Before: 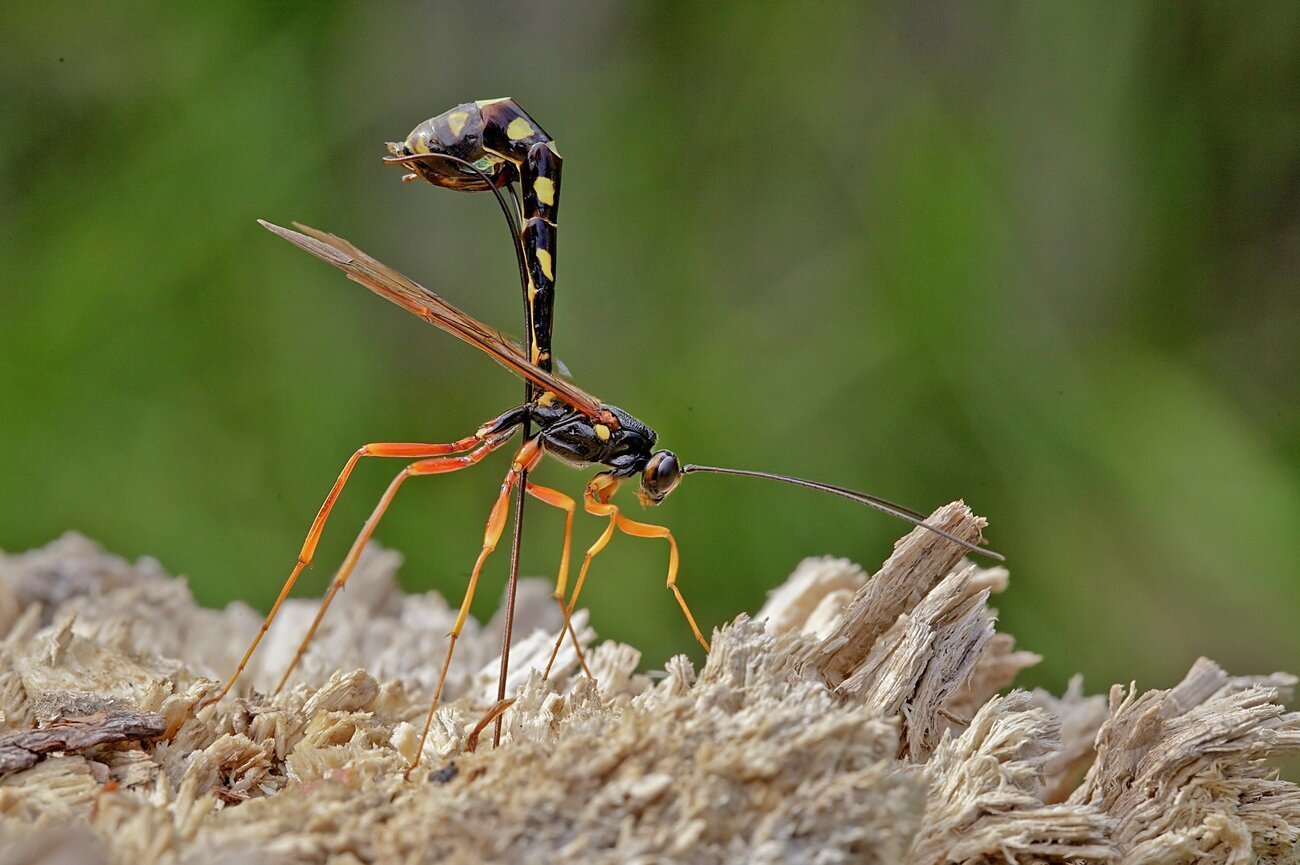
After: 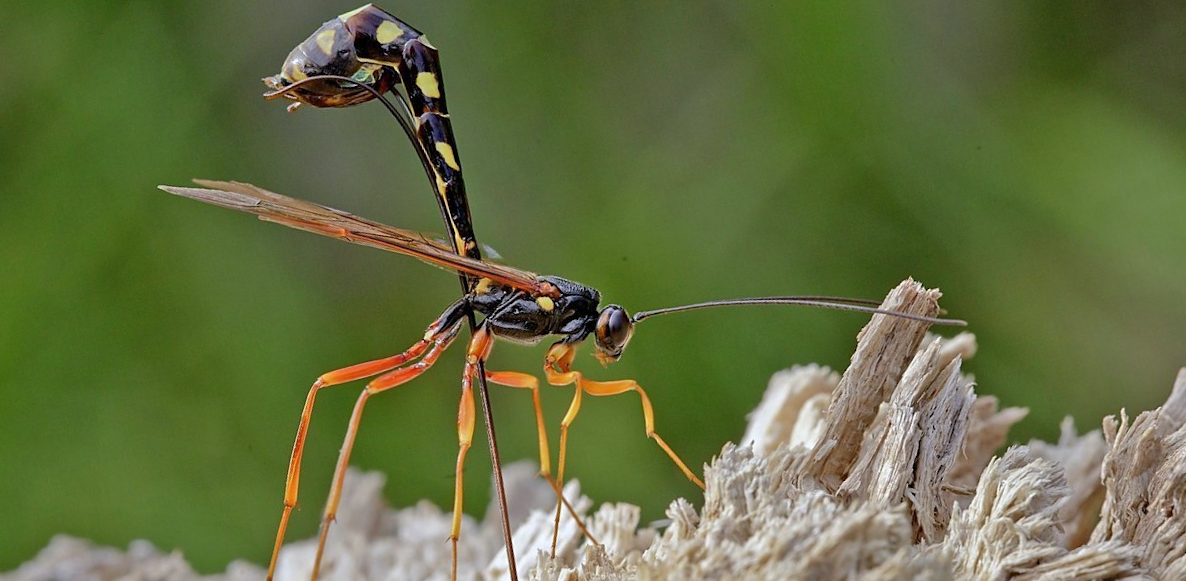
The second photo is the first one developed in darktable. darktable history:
white balance: red 0.974, blue 1.044
rotate and perspective: rotation -14.8°, crop left 0.1, crop right 0.903, crop top 0.25, crop bottom 0.748
